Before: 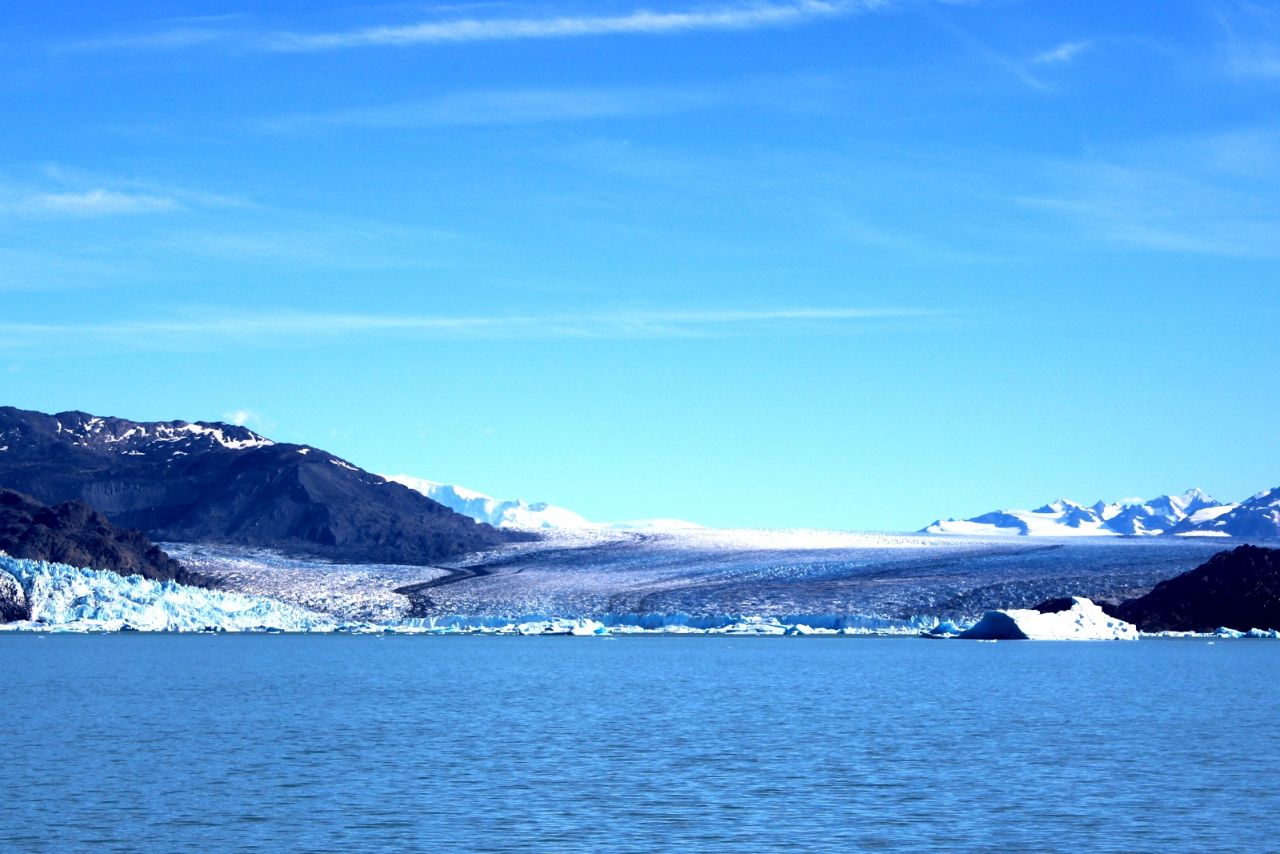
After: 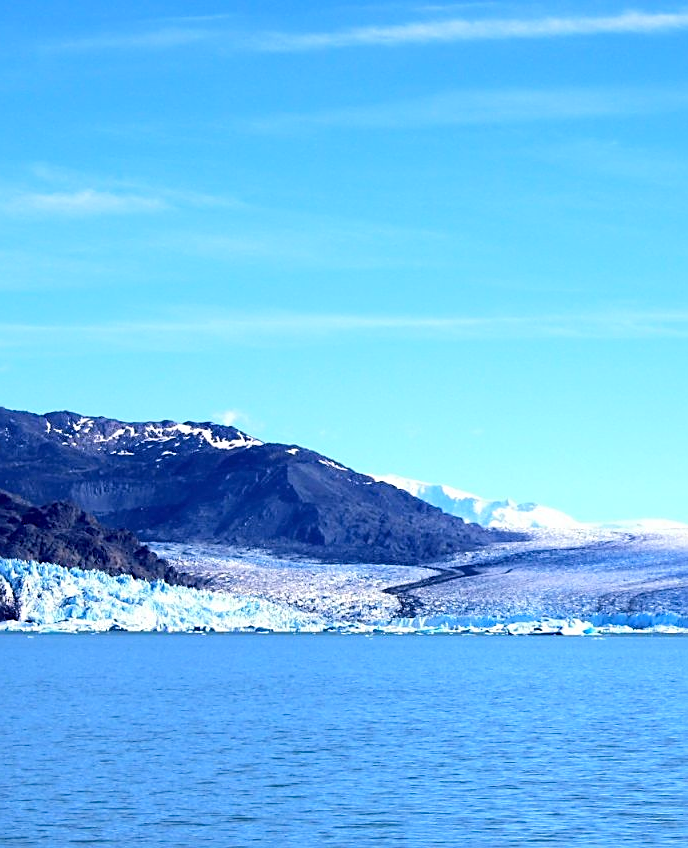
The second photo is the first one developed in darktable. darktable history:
base curve: curves: ch0 [(0, 0) (0.158, 0.273) (0.879, 0.895) (1, 1)]
sharpen: on, module defaults
crop: left 0.935%, right 45.314%, bottom 0.081%
